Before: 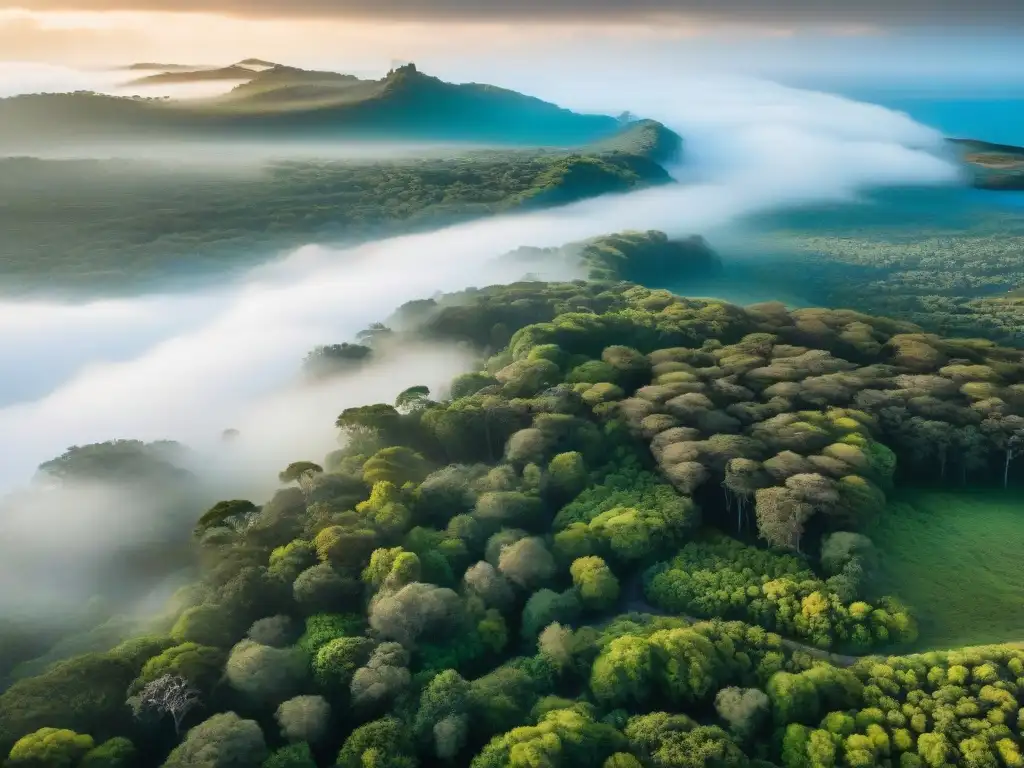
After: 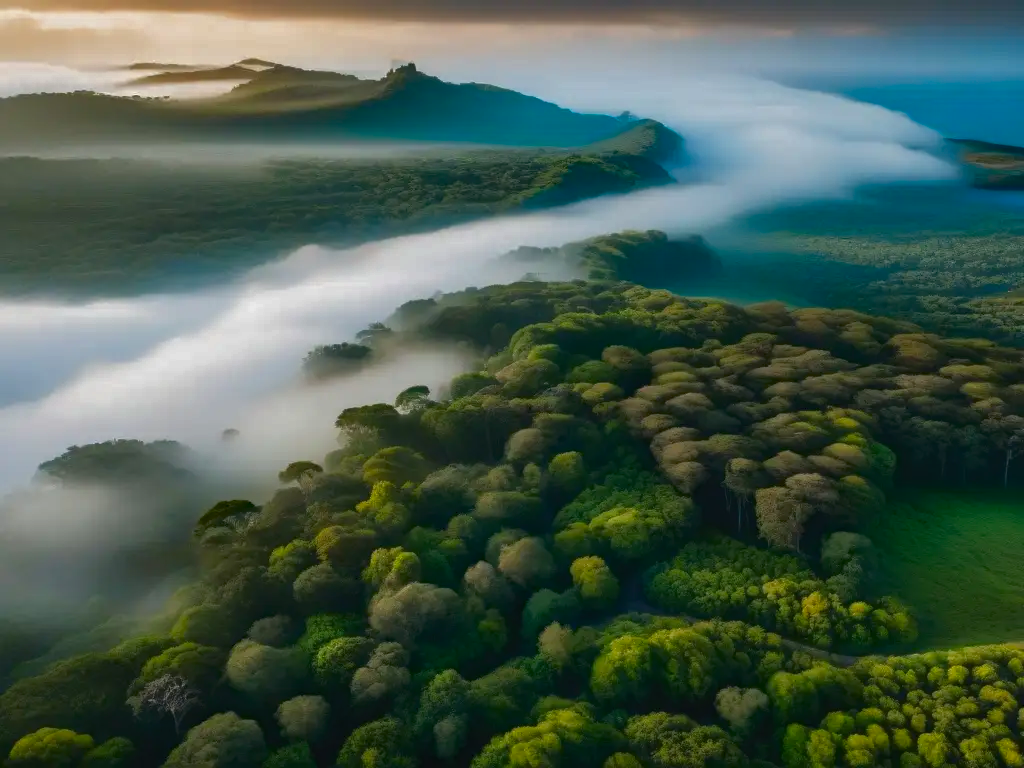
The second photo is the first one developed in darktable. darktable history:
tone curve: curves: ch0 [(0, 0) (0.003, 0.029) (0.011, 0.034) (0.025, 0.044) (0.044, 0.057) (0.069, 0.07) (0.1, 0.084) (0.136, 0.104) (0.177, 0.127) (0.224, 0.156) (0.277, 0.192) (0.335, 0.236) (0.399, 0.284) (0.468, 0.339) (0.543, 0.393) (0.623, 0.454) (0.709, 0.541) (0.801, 0.65) (0.898, 0.766) (1, 1)], color space Lab, independent channels, preserve colors none
haze removal: strength 0.285, distance 0.249, adaptive false
